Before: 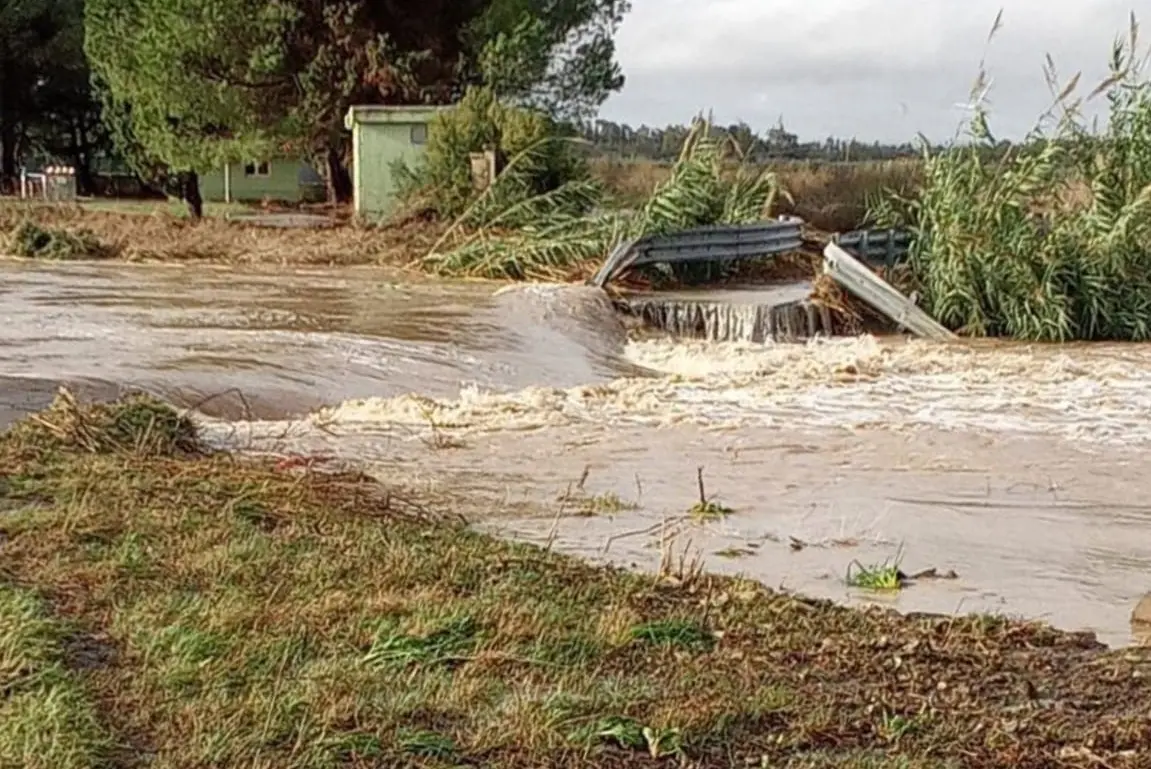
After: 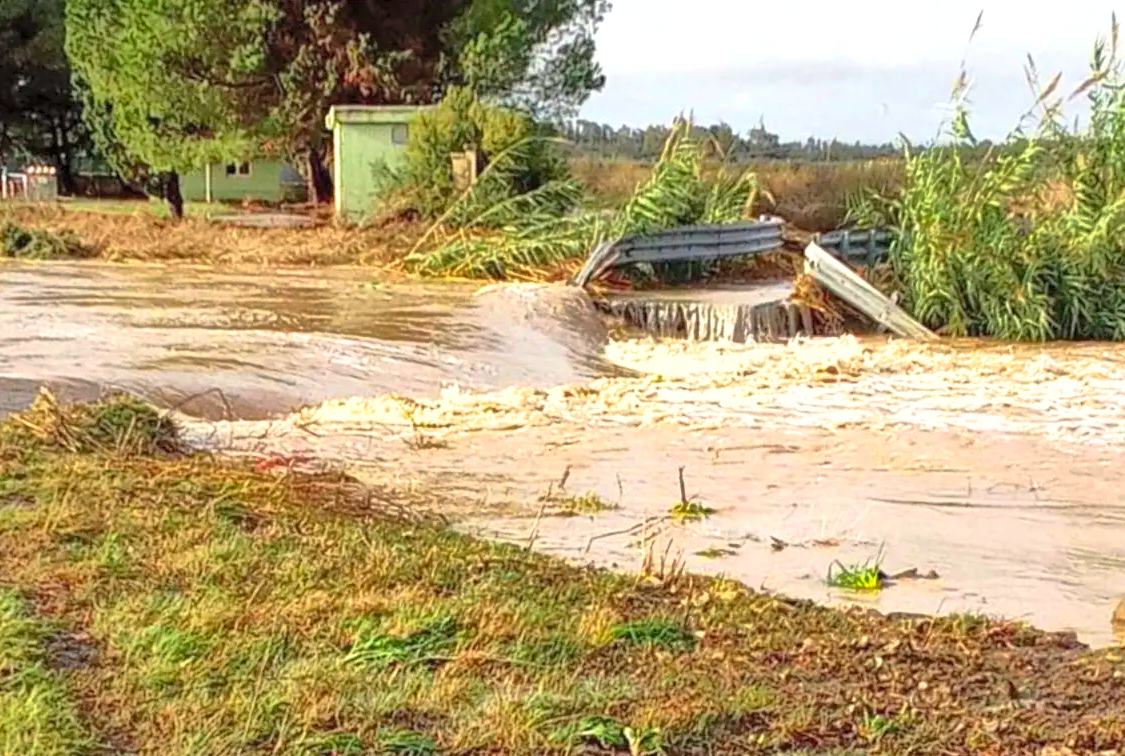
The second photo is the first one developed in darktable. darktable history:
exposure: black level correction 0.001, exposure 0.5 EV, compensate highlight preservation false
contrast brightness saturation: contrast 0.242, brightness 0.246, saturation 0.388
shadows and highlights: shadows 39.93, highlights -60.09
crop and rotate: left 1.702%, right 0.553%, bottom 1.649%
